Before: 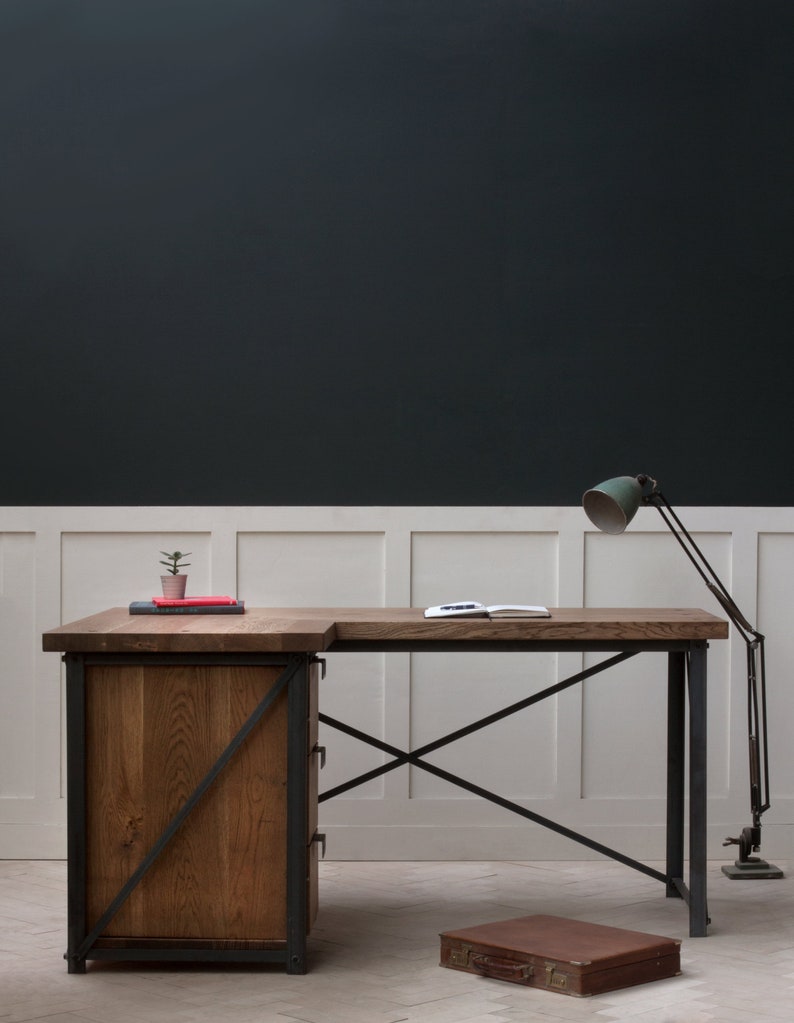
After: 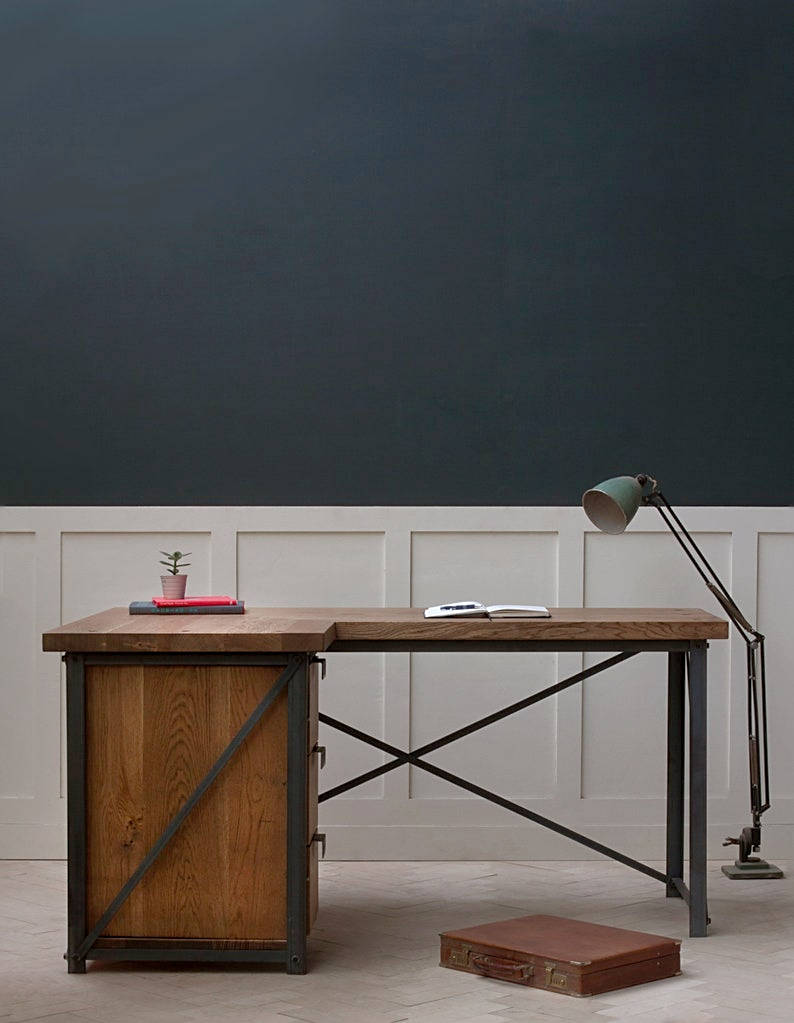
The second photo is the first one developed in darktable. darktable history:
sharpen: on, module defaults
shadows and highlights: on, module defaults
color balance rgb: white fulcrum 1.02 EV, perceptual saturation grading › global saturation -0.094%, perceptual saturation grading › highlights -19.869%, perceptual saturation grading › shadows 19.861%, global vibrance 20%
